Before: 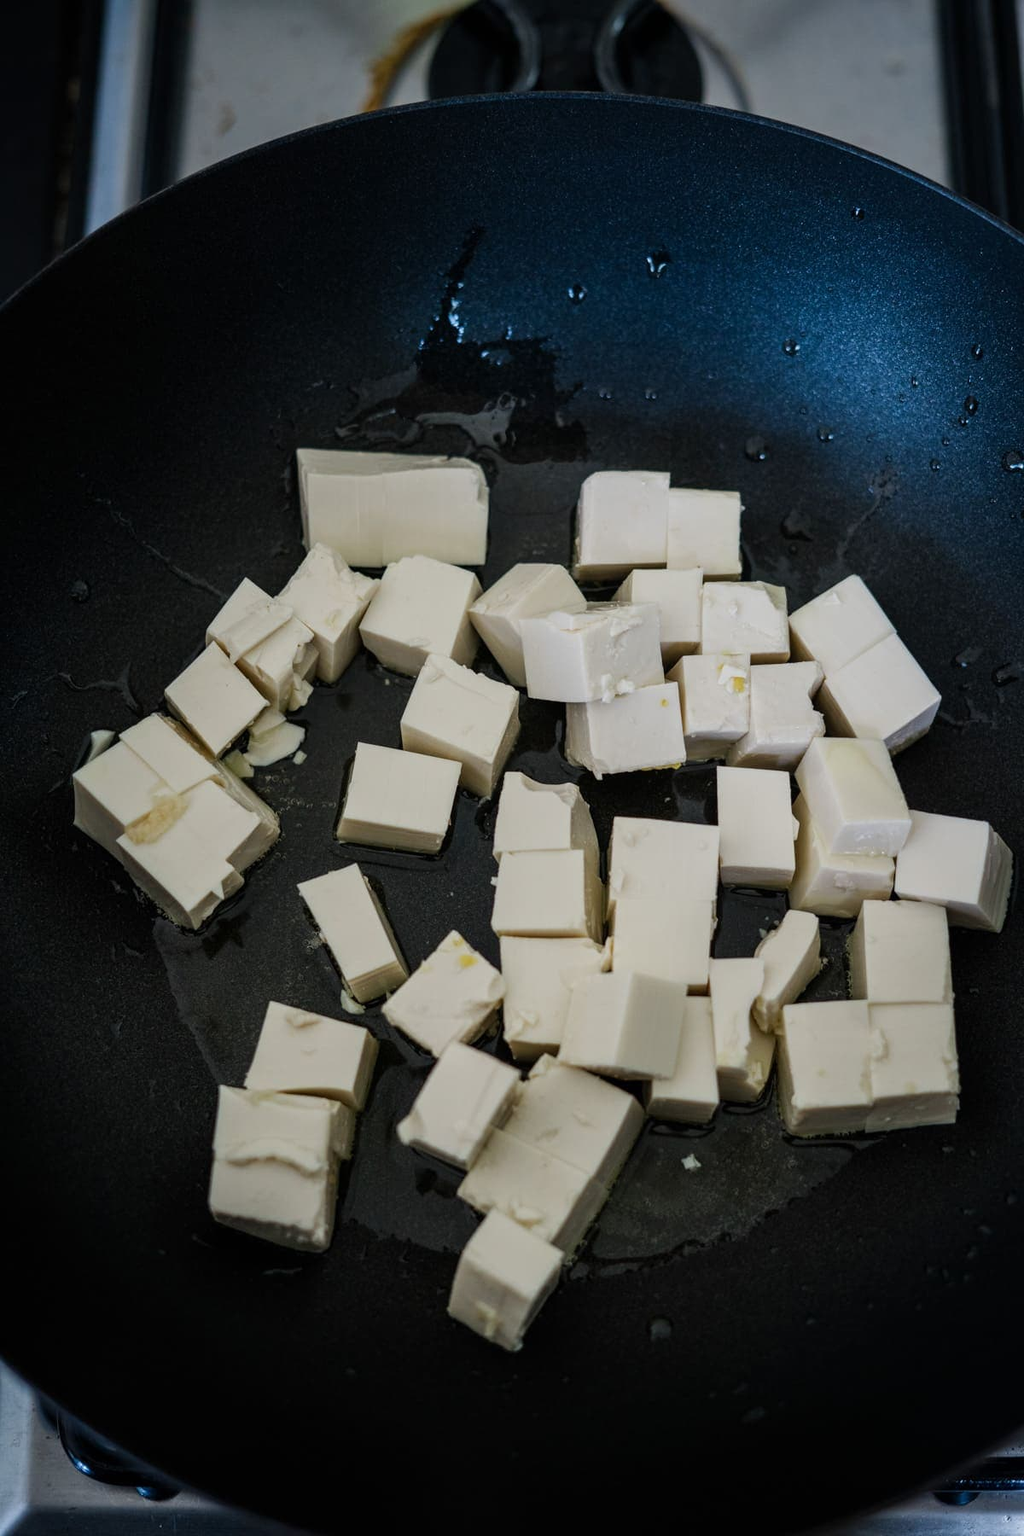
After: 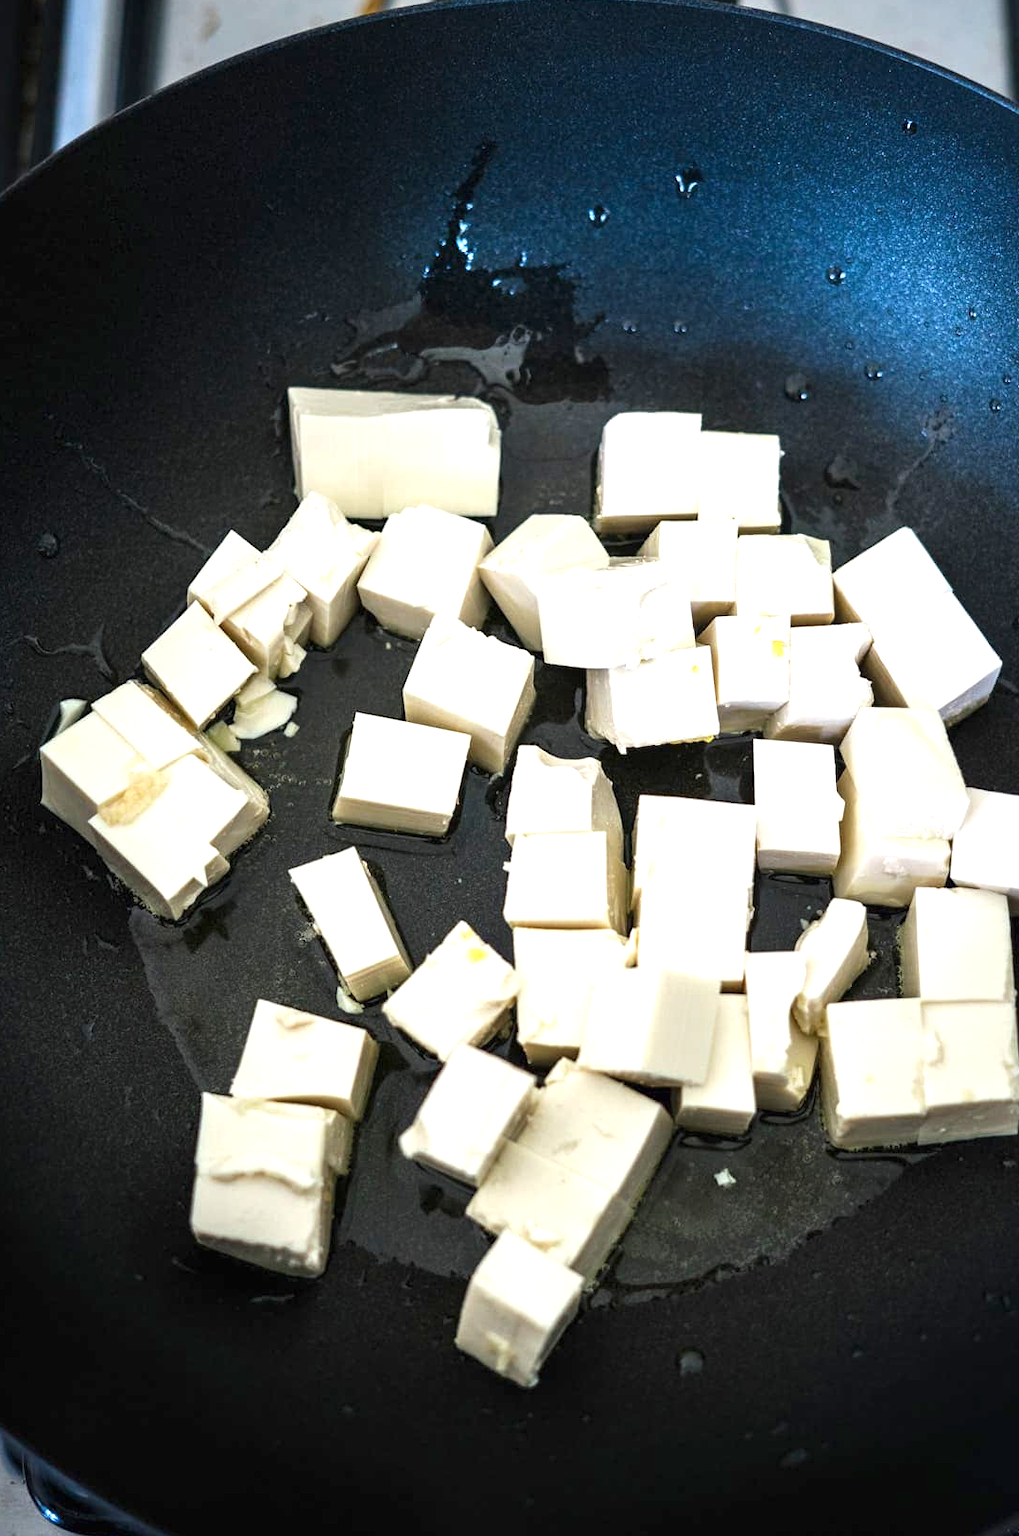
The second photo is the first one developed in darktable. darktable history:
exposure: black level correction 0, exposure 1.445 EV, compensate highlight preservation false
crop: left 3.665%, top 6.493%, right 6.359%, bottom 3.196%
